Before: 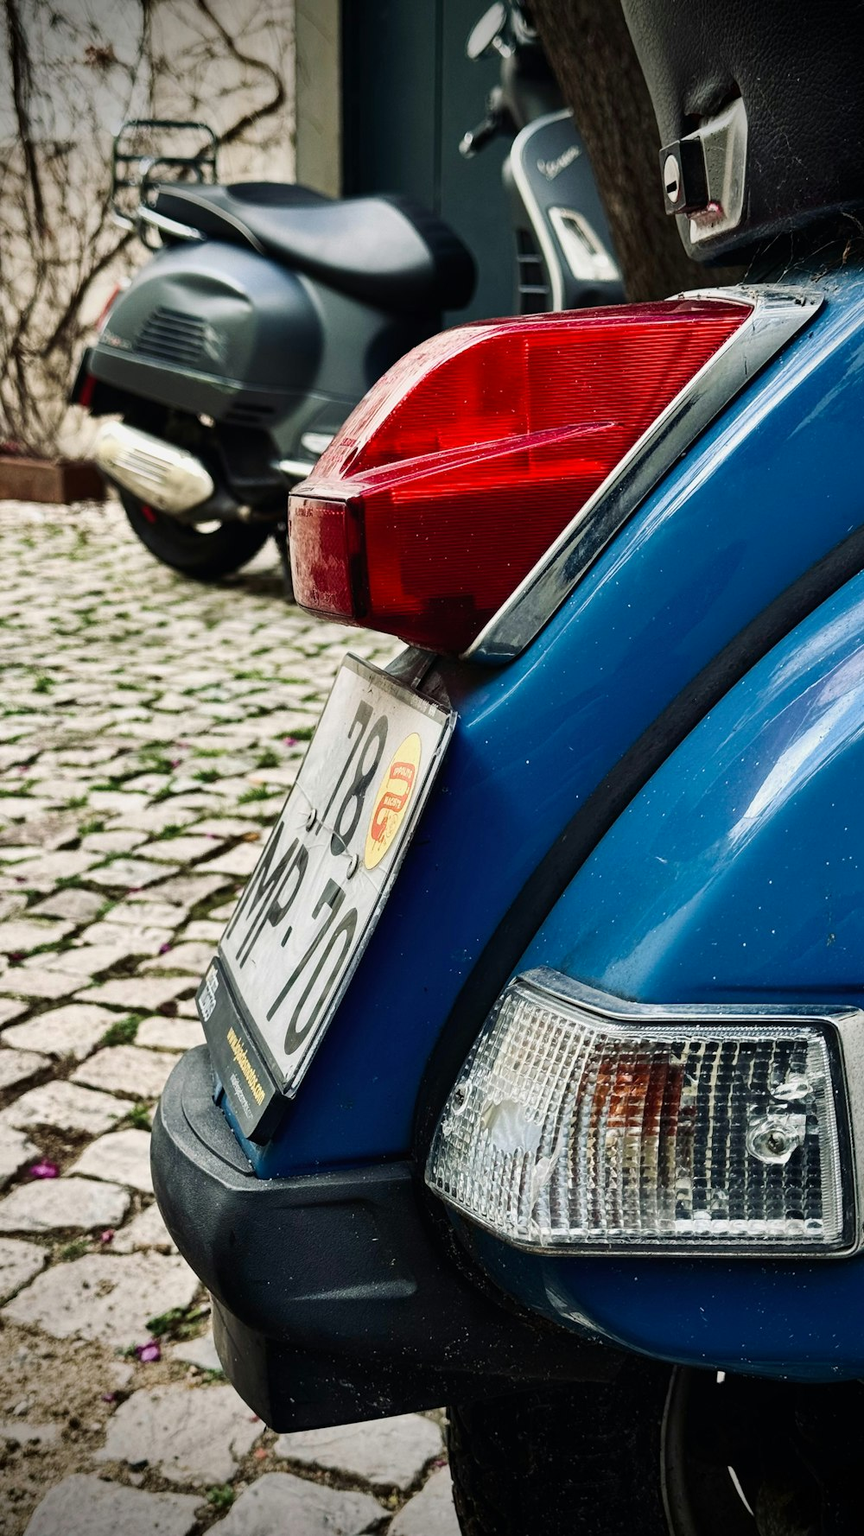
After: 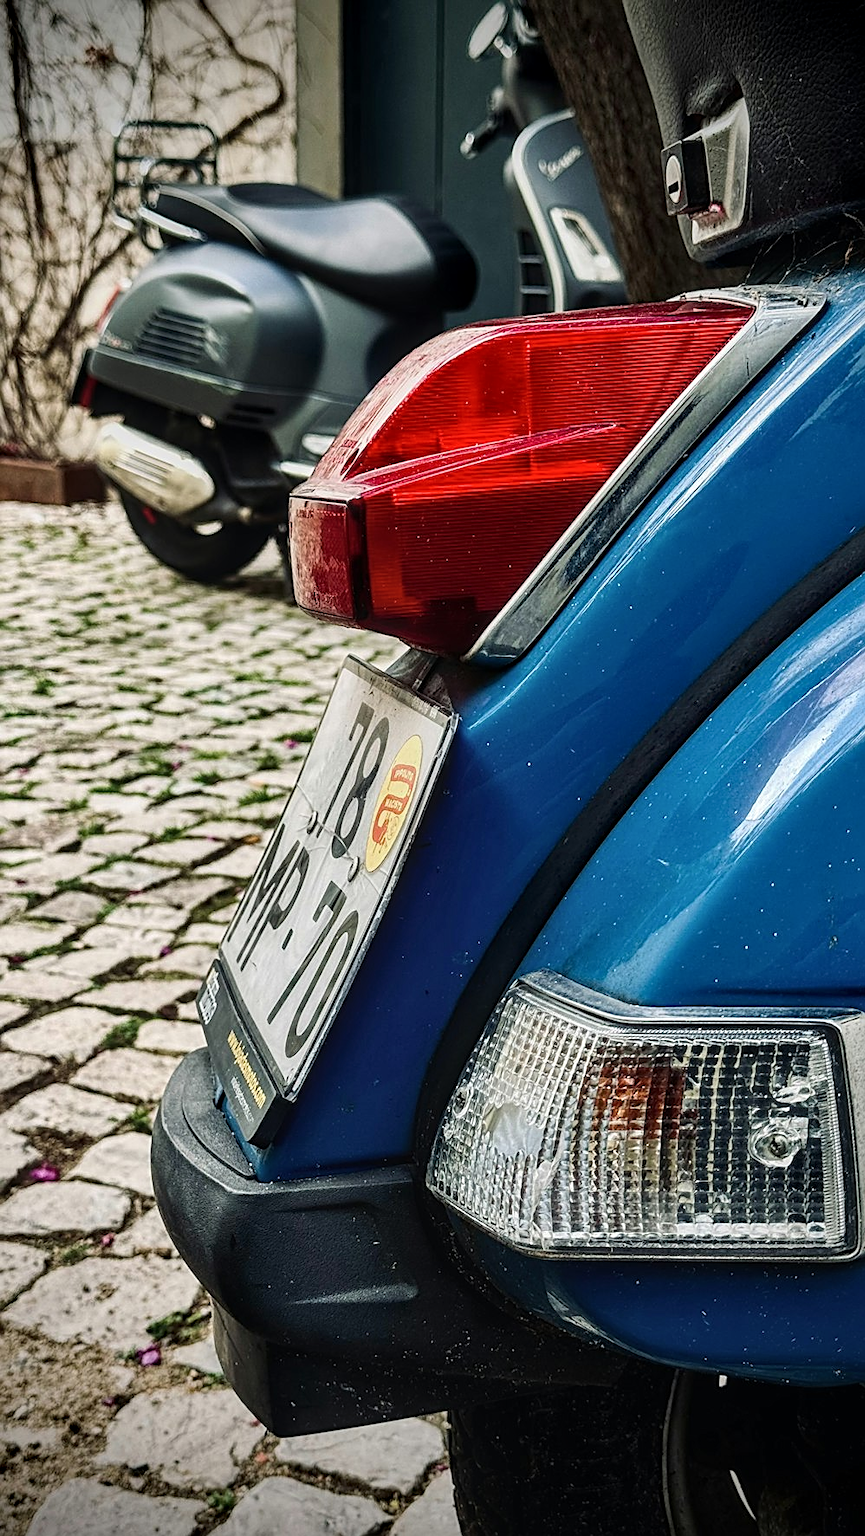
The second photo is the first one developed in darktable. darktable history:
local contrast: on, module defaults
sharpen: on, module defaults
crop: top 0.044%, bottom 0.204%
